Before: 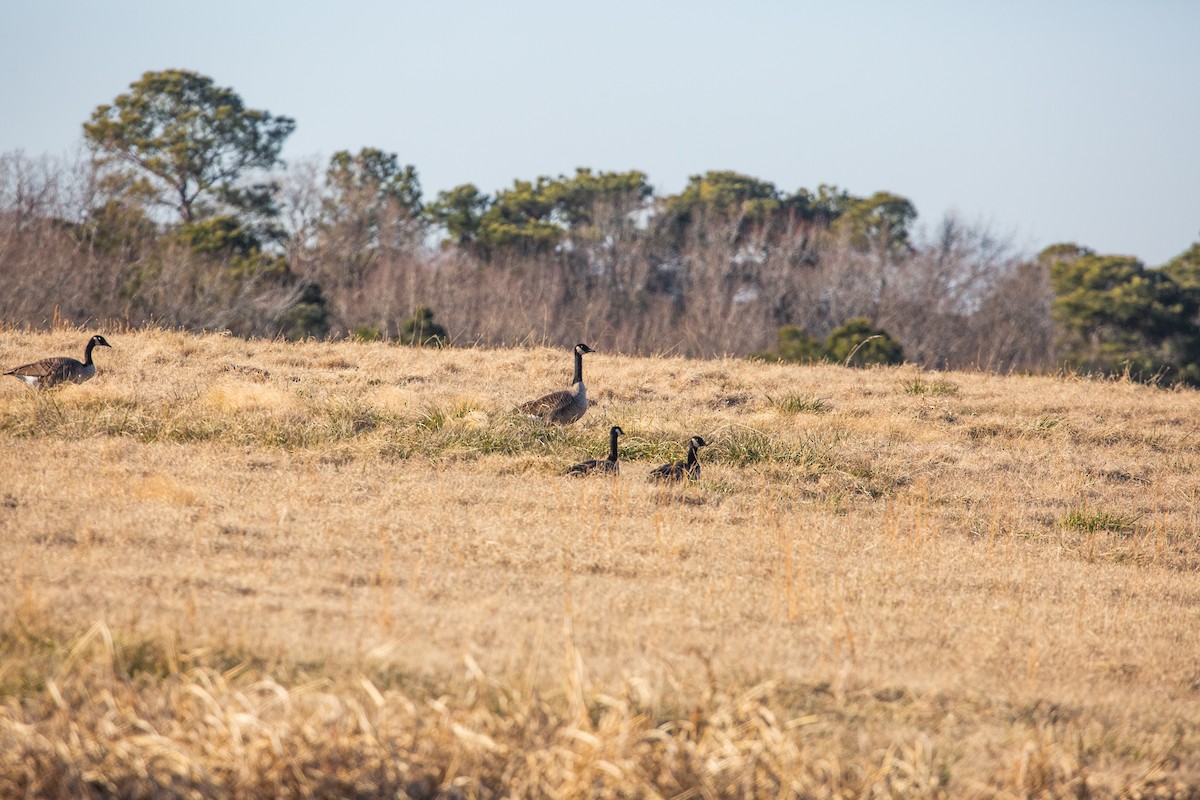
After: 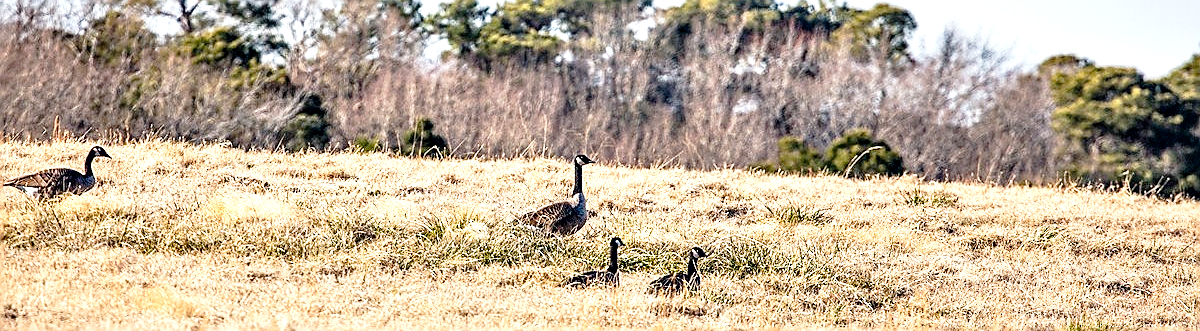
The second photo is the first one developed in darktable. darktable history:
contrast equalizer: y [[0.6 ×6], [0.55 ×6], [0 ×6], [0 ×6], [0 ×6]]
crop and rotate: top 23.691%, bottom 34.81%
exposure: exposure 0.608 EV, compensate exposure bias true, compensate highlight preservation false
local contrast: highlights 63%, shadows 109%, detail 106%, midtone range 0.53
tone curve: curves: ch0 [(0, 0) (0.003, 0.003) (0.011, 0.006) (0.025, 0.015) (0.044, 0.025) (0.069, 0.034) (0.1, 0.052) (0.136, 0.092) (0.177, 0.157) (0.224, 0.228) (0.277, 0.305) (0.335, 0.392) (0.399, 0.466) (0.468, 0.543) (0.543, 0.612) (0.623, 0.692) (0.709, 0.78) (0.801, 0.865) (0.898, 0.935) (1, 1)], preserve colors none
sharpen: radius 1.37, amount 1.258, threshold 0.715
